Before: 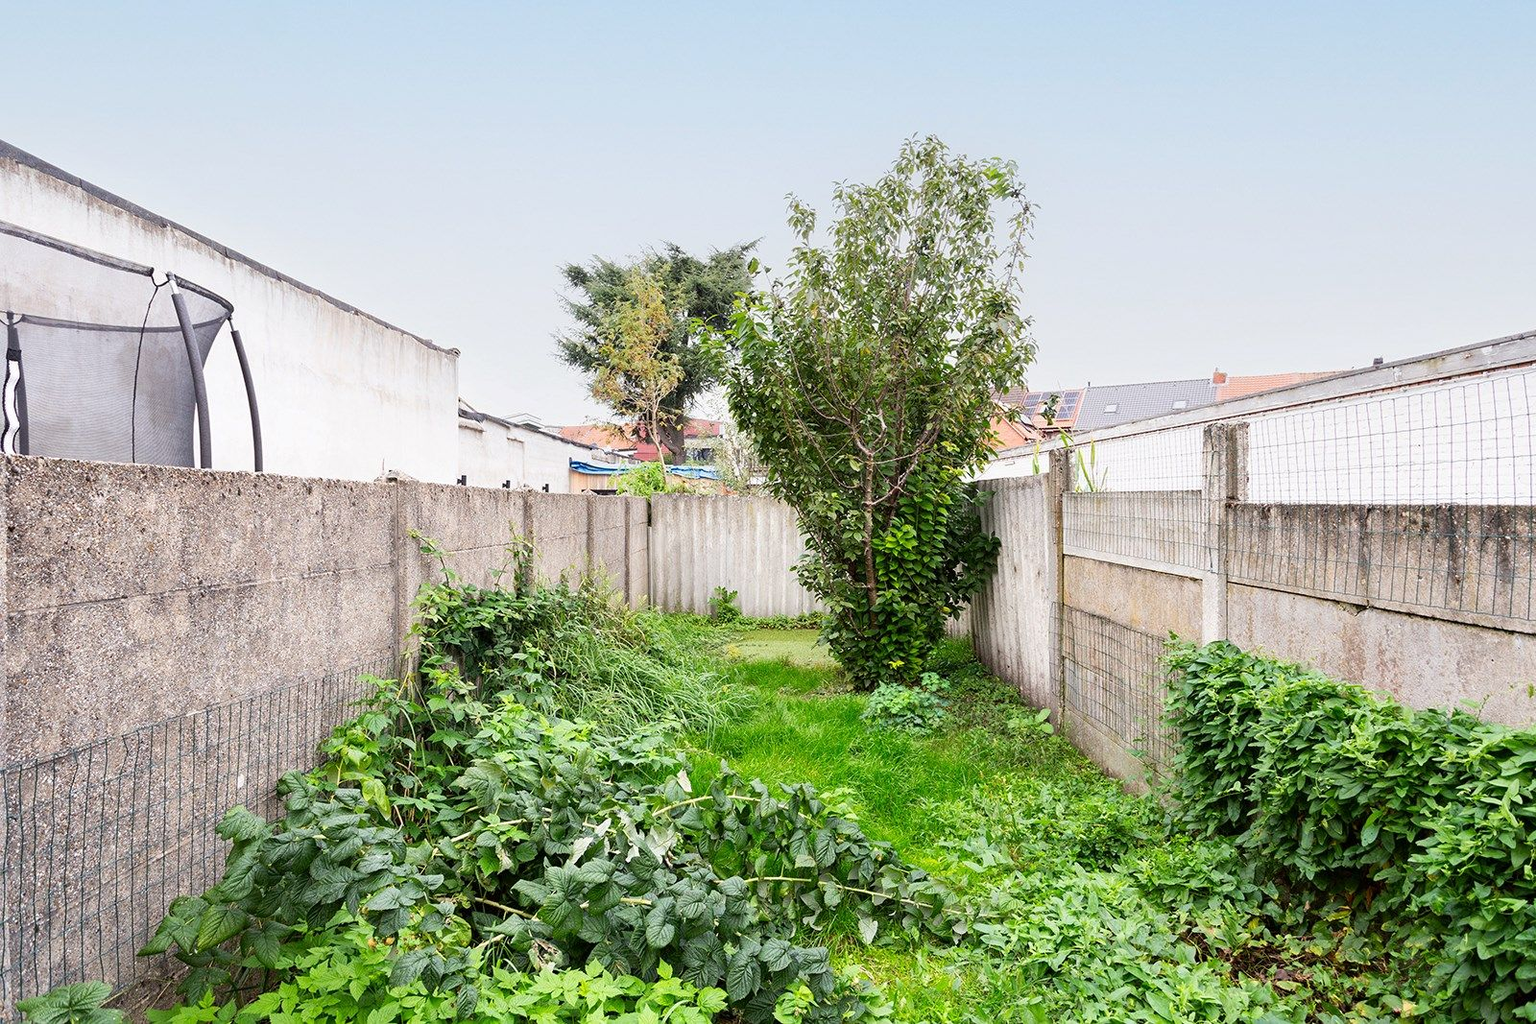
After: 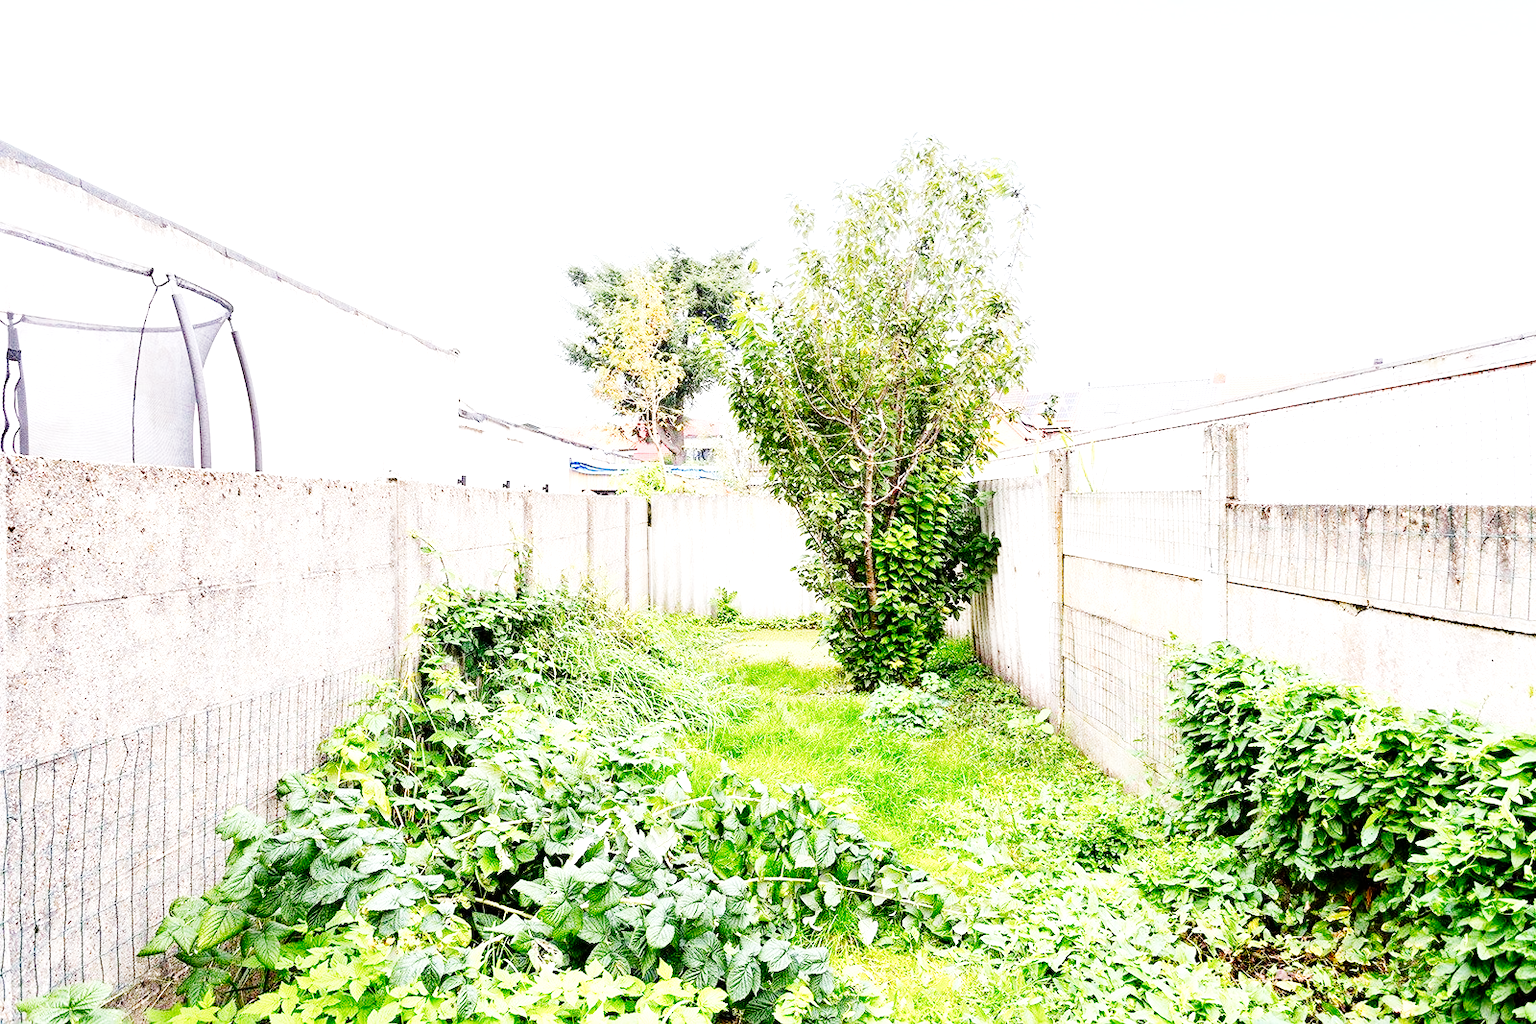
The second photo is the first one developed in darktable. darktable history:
tone curve: curves: ch0 [(0, 0) (0.004, 0) (0.133, 0.071) (0.325, 0.456) (0.832, 0.957) (1, 1)], preserve colors none
exposure: black level correction 0, exposure 0.889 EV, compensate highlight preservation false
